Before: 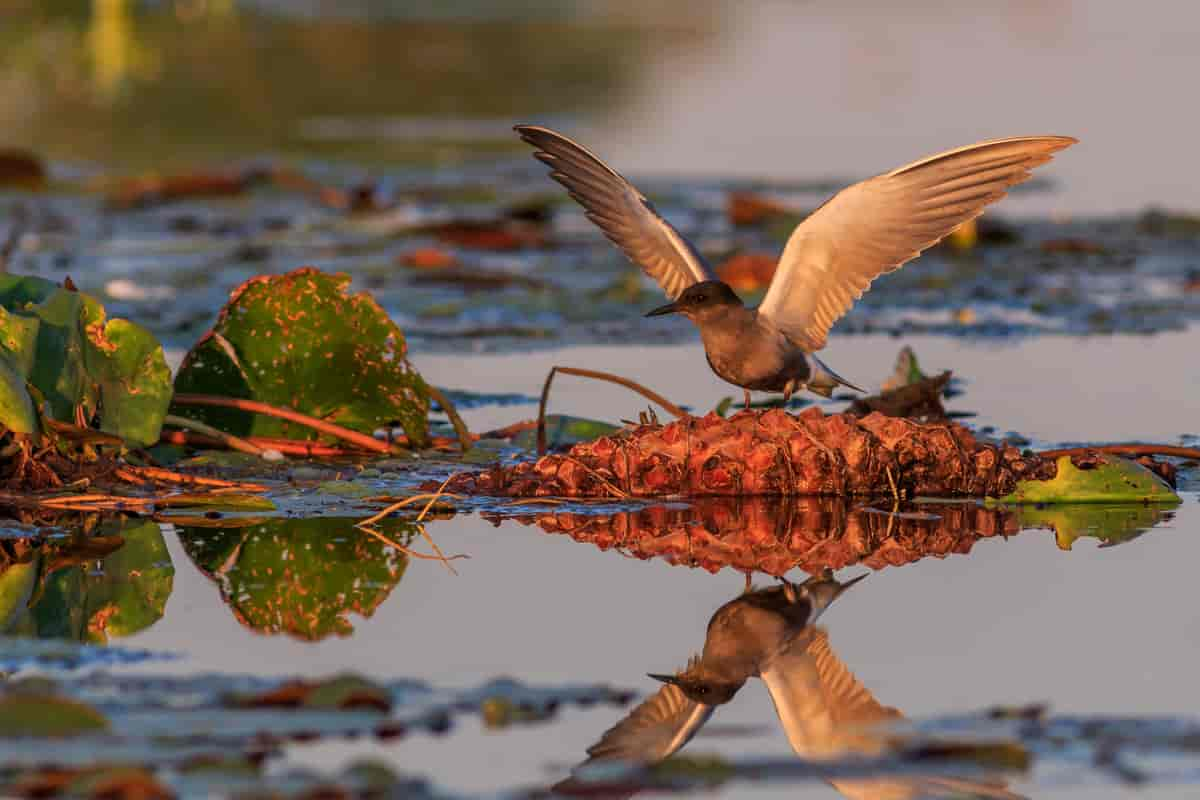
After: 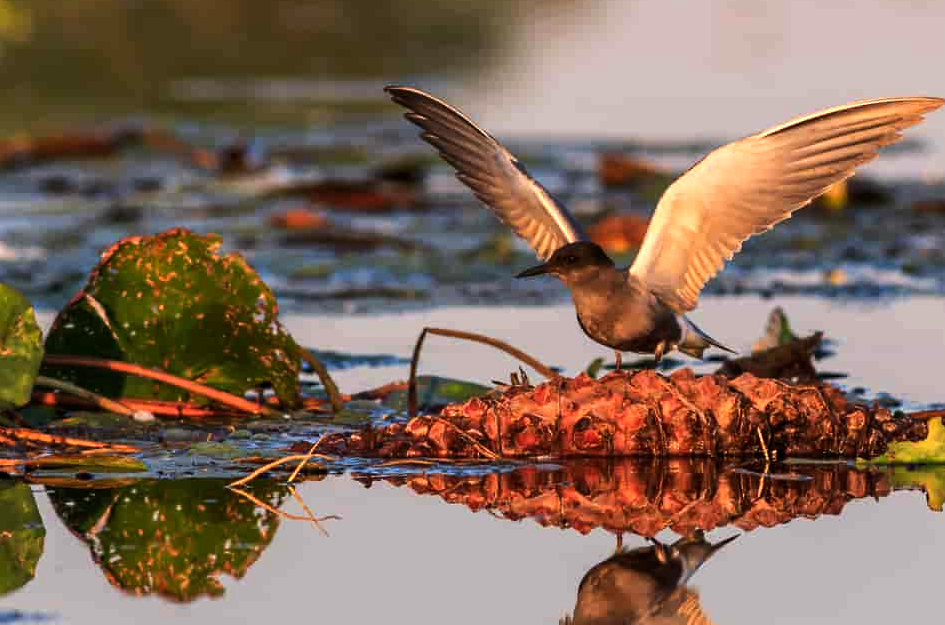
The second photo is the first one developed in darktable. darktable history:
sharpen: radius 5.325, amount 0.312, threshold 26.433
crop and rotate: left 10.77%, top 5.1%, right 10.41%, bottom 16.76%
tone equalizer: -8 EV -0.75 EV, -7 EV -0.7 EV, -6 EV -0.6 EV, -5 EV -0.4 EV, -3 EV 0.4 EV, -2 EV 0.6 EV, -1 EV 0.7 EV, +0 EV 0.75 EV, edges refinement/feathering 500, mask exposure compensation -1.57 EV, preserve details no
